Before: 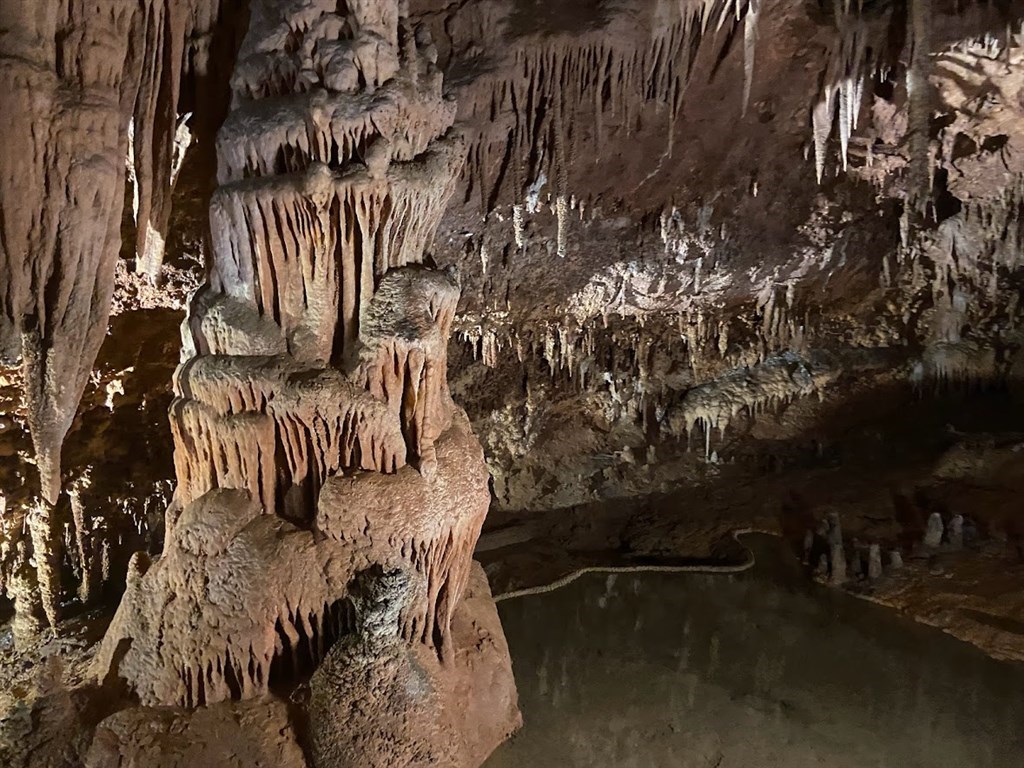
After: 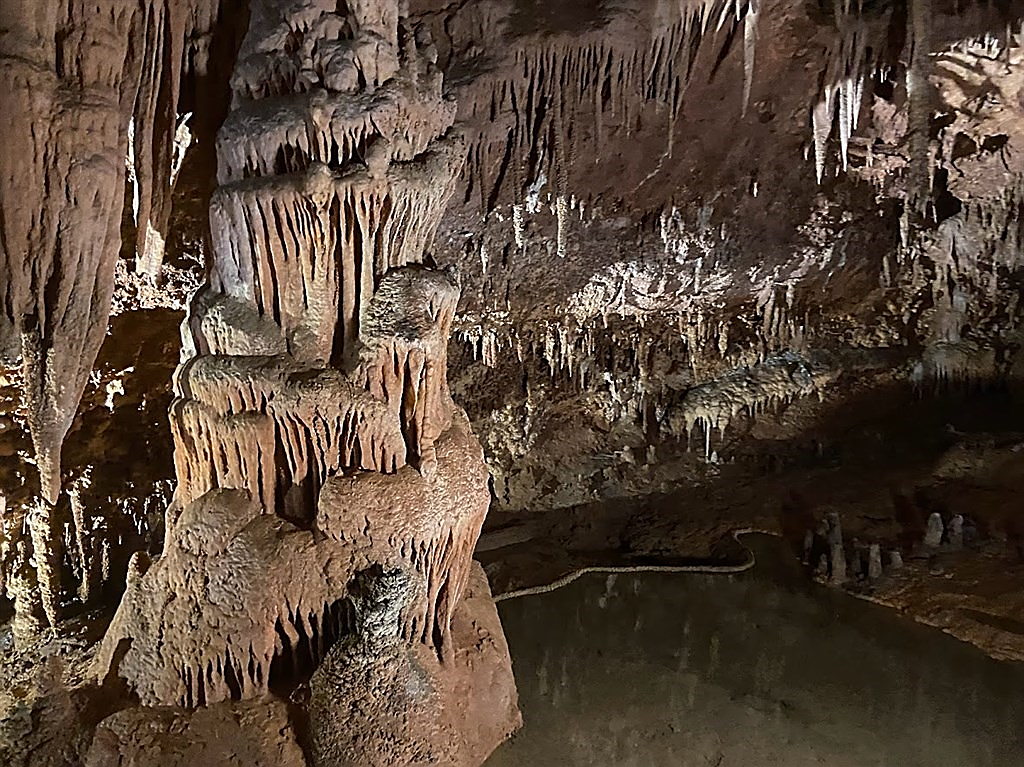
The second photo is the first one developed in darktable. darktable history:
crop: bottom 0.071%
sharpen: radius 1.4, amount 1.25, threshold 0.7
